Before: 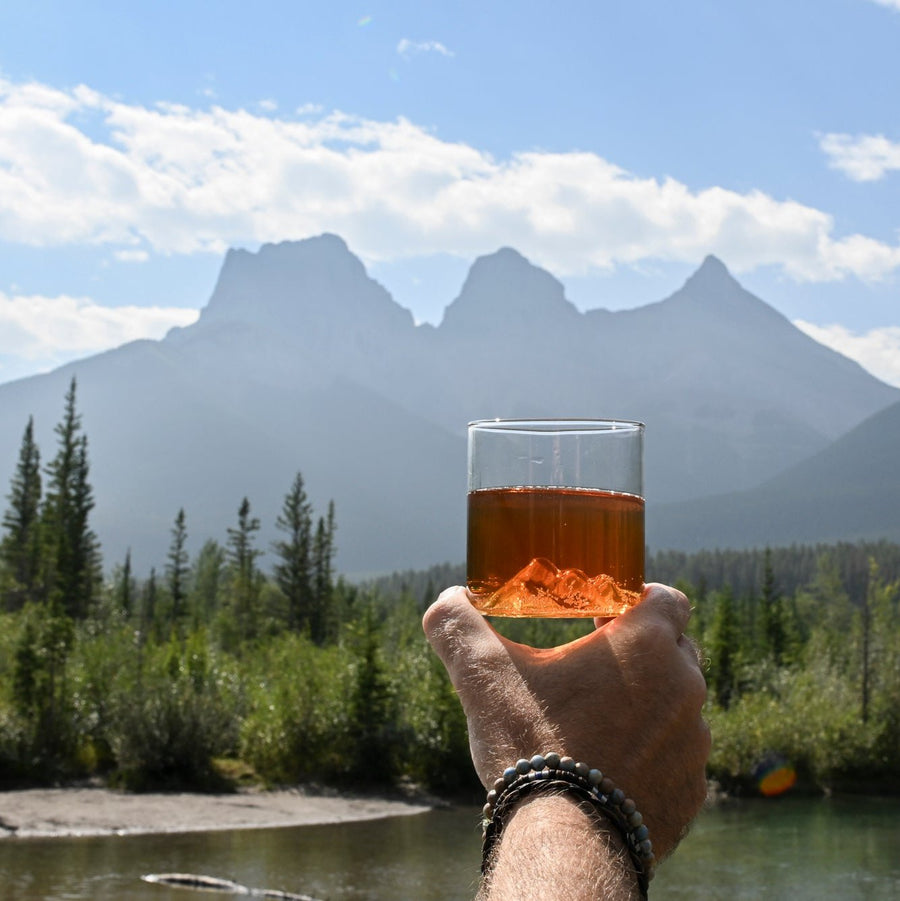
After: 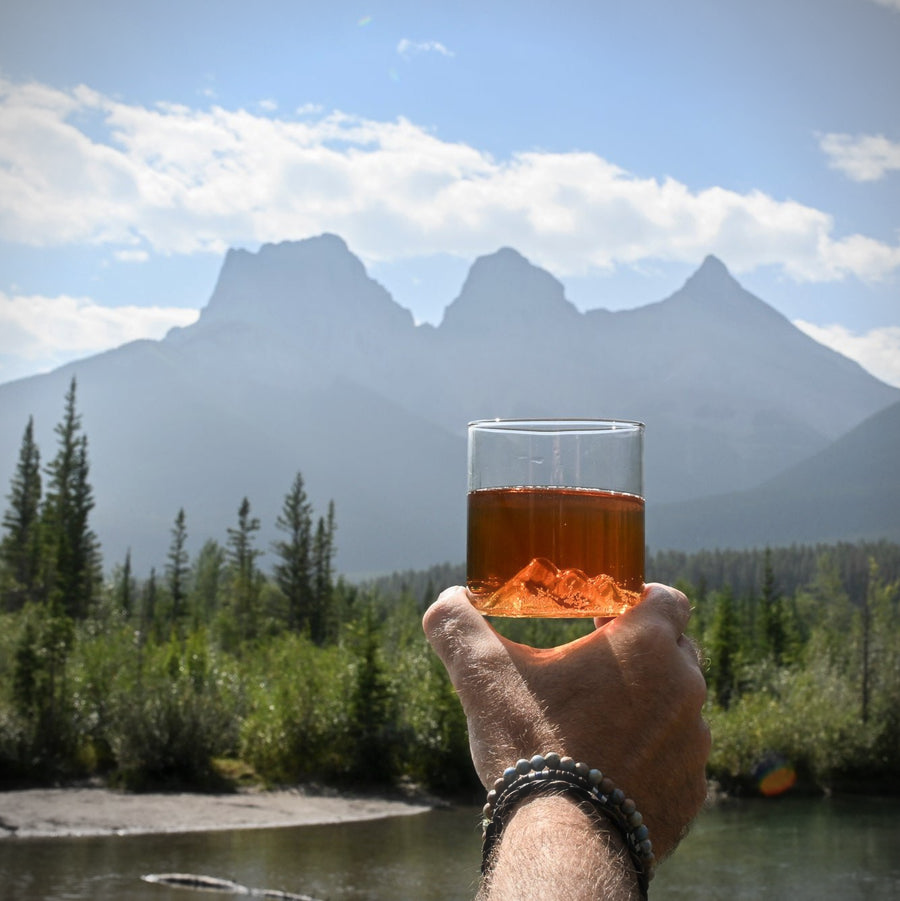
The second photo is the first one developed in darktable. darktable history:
haze removal: strength -0.05
vignetting: fall-off start 91.19%
